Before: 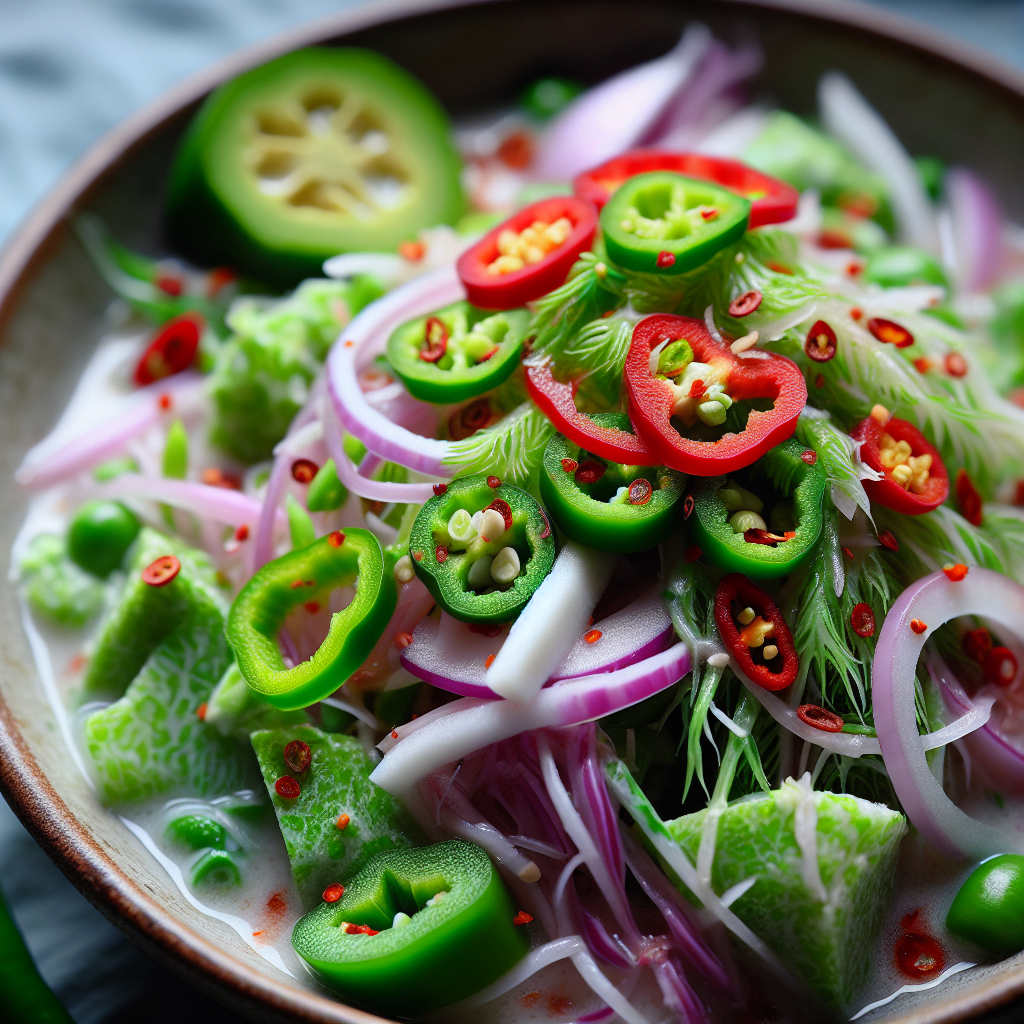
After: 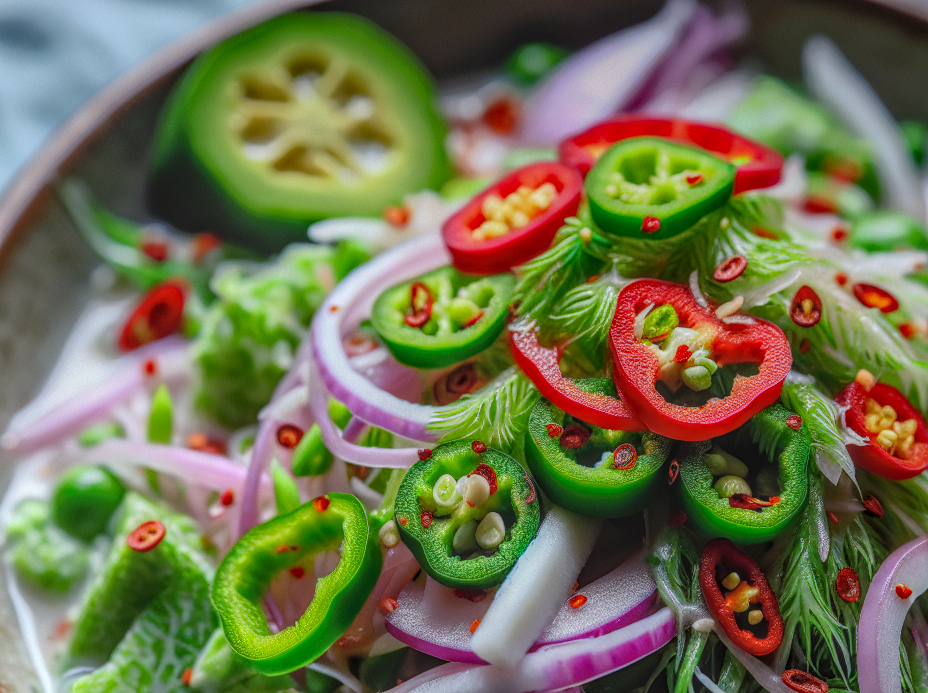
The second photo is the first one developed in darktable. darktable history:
crop: left 1.509%, top 3.452%, right 7.696%, bottom 28.452%
local contrast: highlights 20%, shadows 30%, detail 200%, midtone range 0.2
